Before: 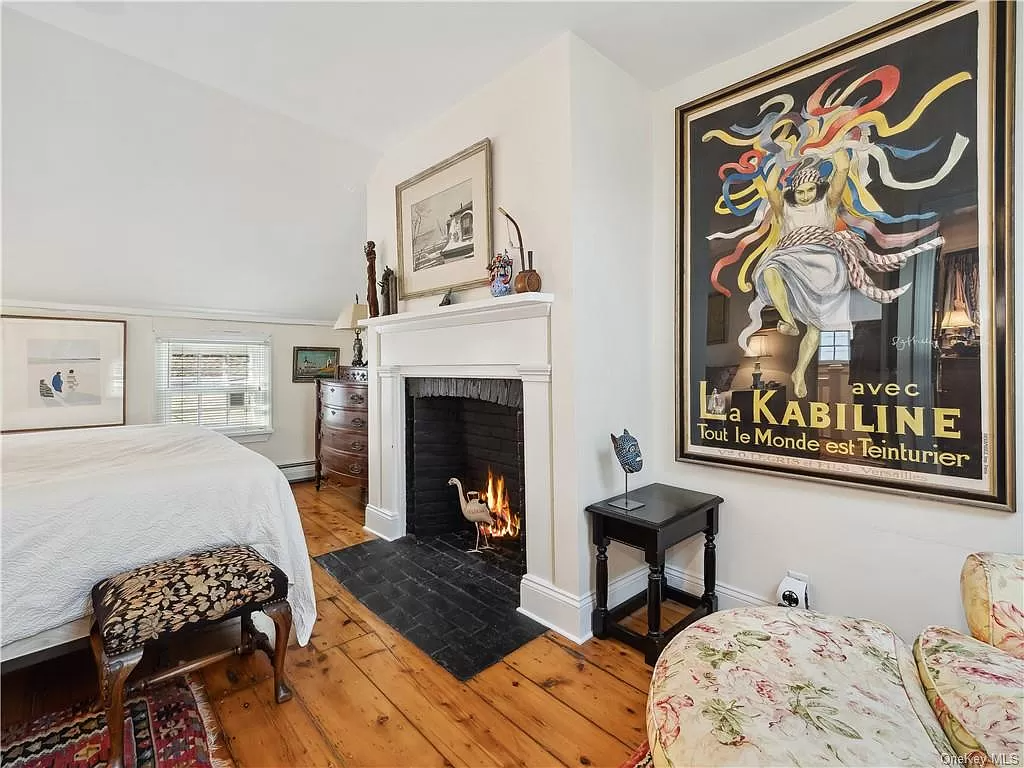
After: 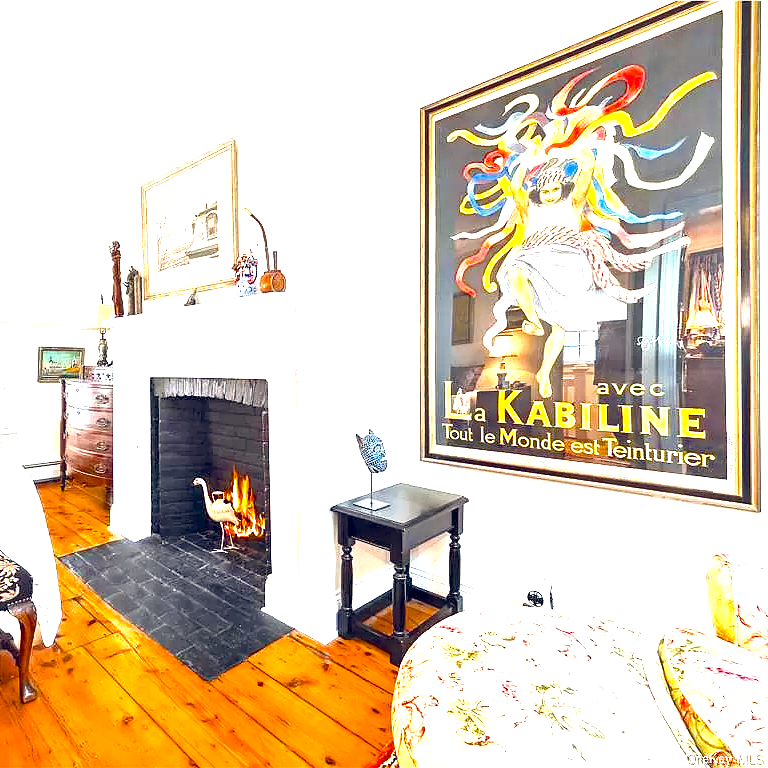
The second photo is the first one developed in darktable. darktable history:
exposure: black level correction 0, exposure 2.134 EV, compensate exposure bias true, compensate highlight preservation false
color balance rgb: shadows lift › hue 86.72°, global offset › chroma 0.243%, global offset › hue 258.01°, linear chroma grading › shadows -7.537%, linear chroma grading › global chroma 9.877%, perceptual saturation grading › global saturation 29.88%, perceptual brilliance grading › highlights 2.497%, saturation formula JzAzBz (2021)
crop and rotate: left 24.928%
